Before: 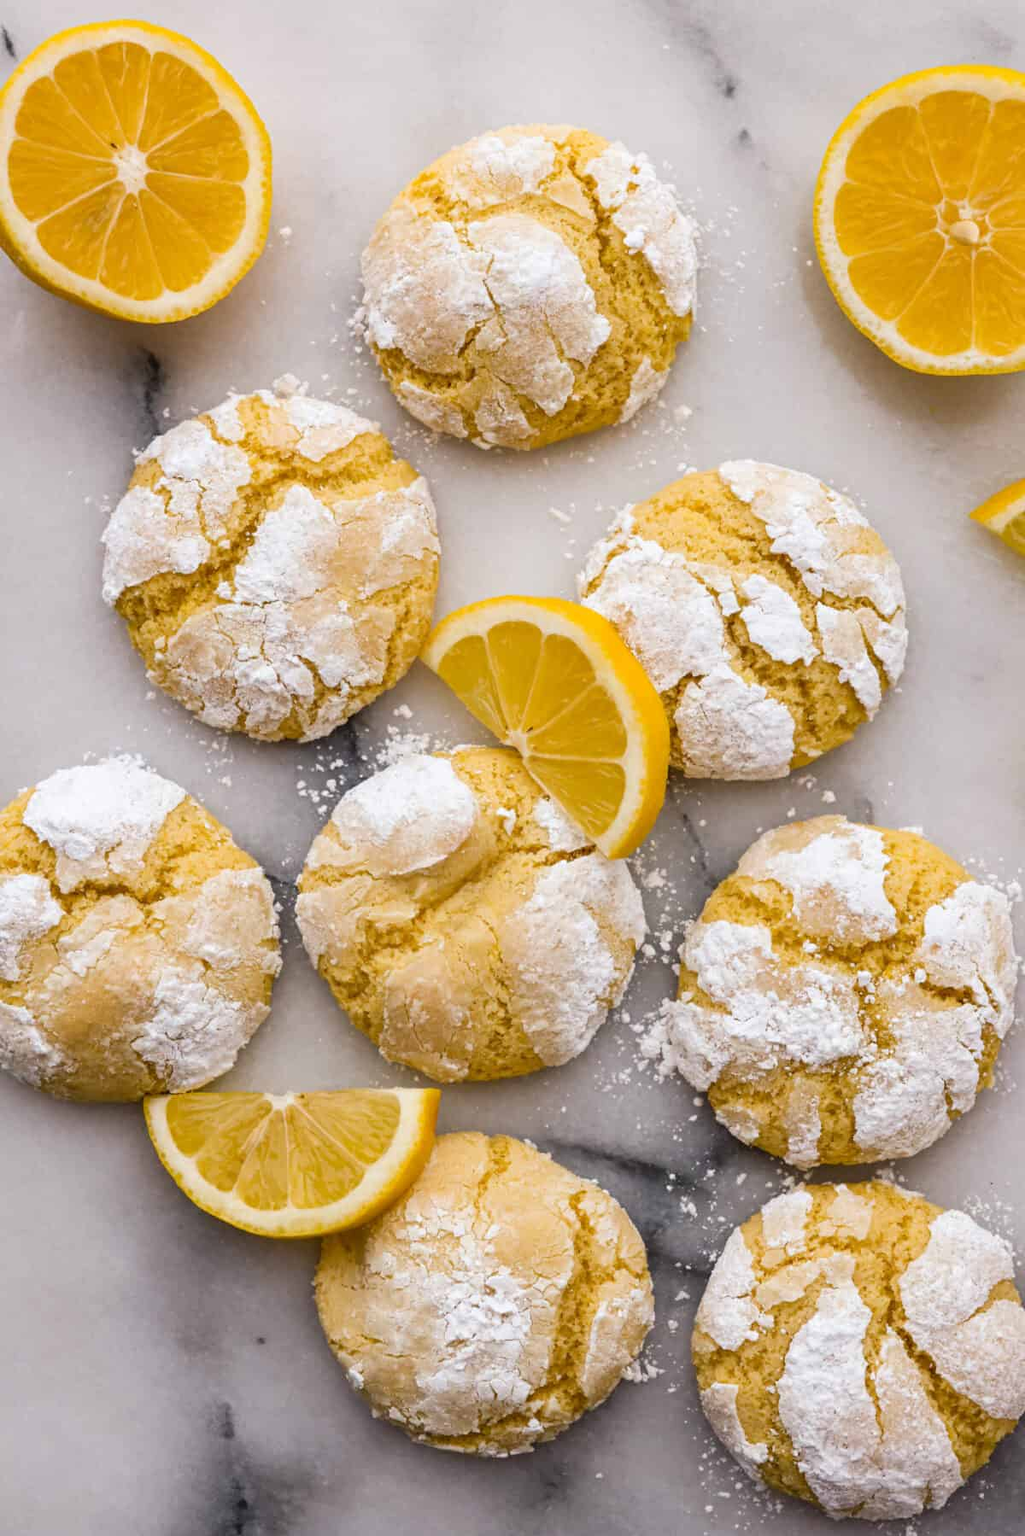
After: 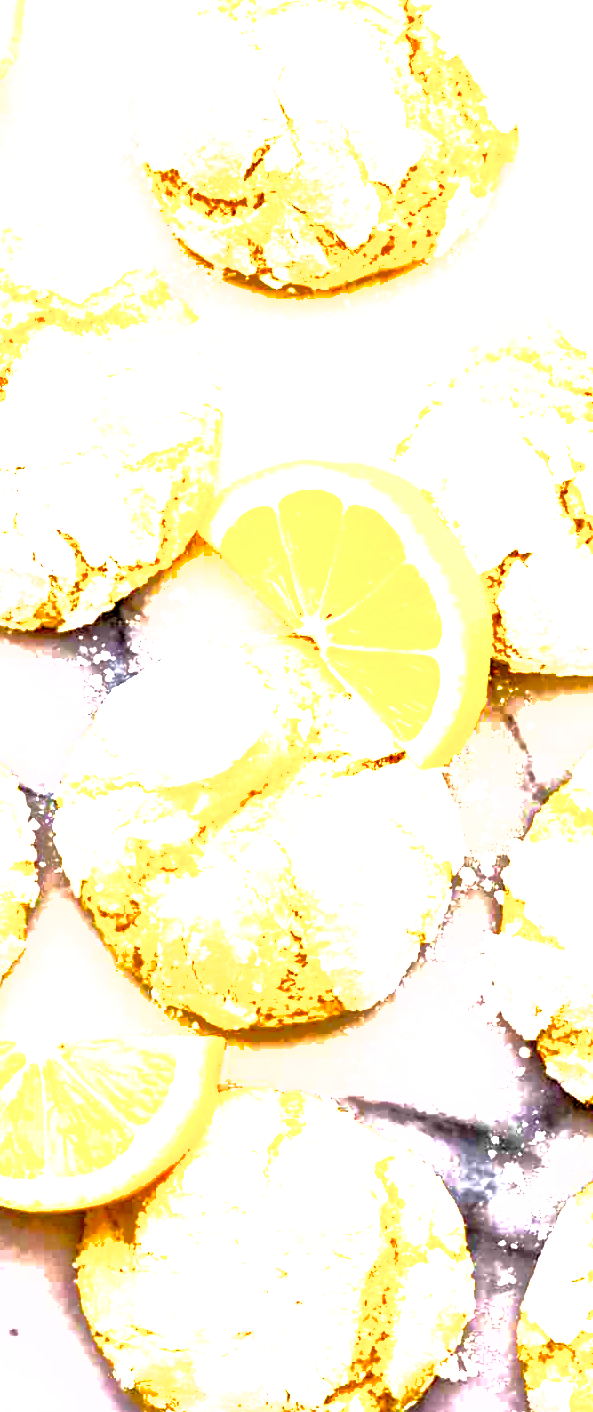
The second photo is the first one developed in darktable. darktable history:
color balance rgb: linear chroma grading › global chroma 9%, perceptual saturation grading › global saturation 36%, perceptual saturation grading › shadows 35%, perceptual brilliance grading › global brilliance 15%, perceptual brilliance grading › shadows -35%, global vibrance 15%
shadows and highlights: on, module defaults
levels: levels [0.012, 0.367, 0.697]
local contrast: highlights 100%, shadows 100%, detail 120%, midtone range 0.2
white balance: emerald 1
exposure: black level correction 0, exposure 1 EV, compensate exposure bias true, compensate highlight preservation false
filmic rgb: black relative exposure -6.3 EV, white relative exposure 2.8 EV, threshold 3 EV, target black luminance 0%, hardness 4.6, latitude 67.35%, contrast 1.292, shadows ↔ highlights balance -3.5%, preserve chrominance no, color science v4 (2020), contrast in shadows soft, enable highlight reconstruction true
crop and rotate: angle 0.02°, left 24.353%, top 13.219%, right 26.156%, bottom 8.224%
